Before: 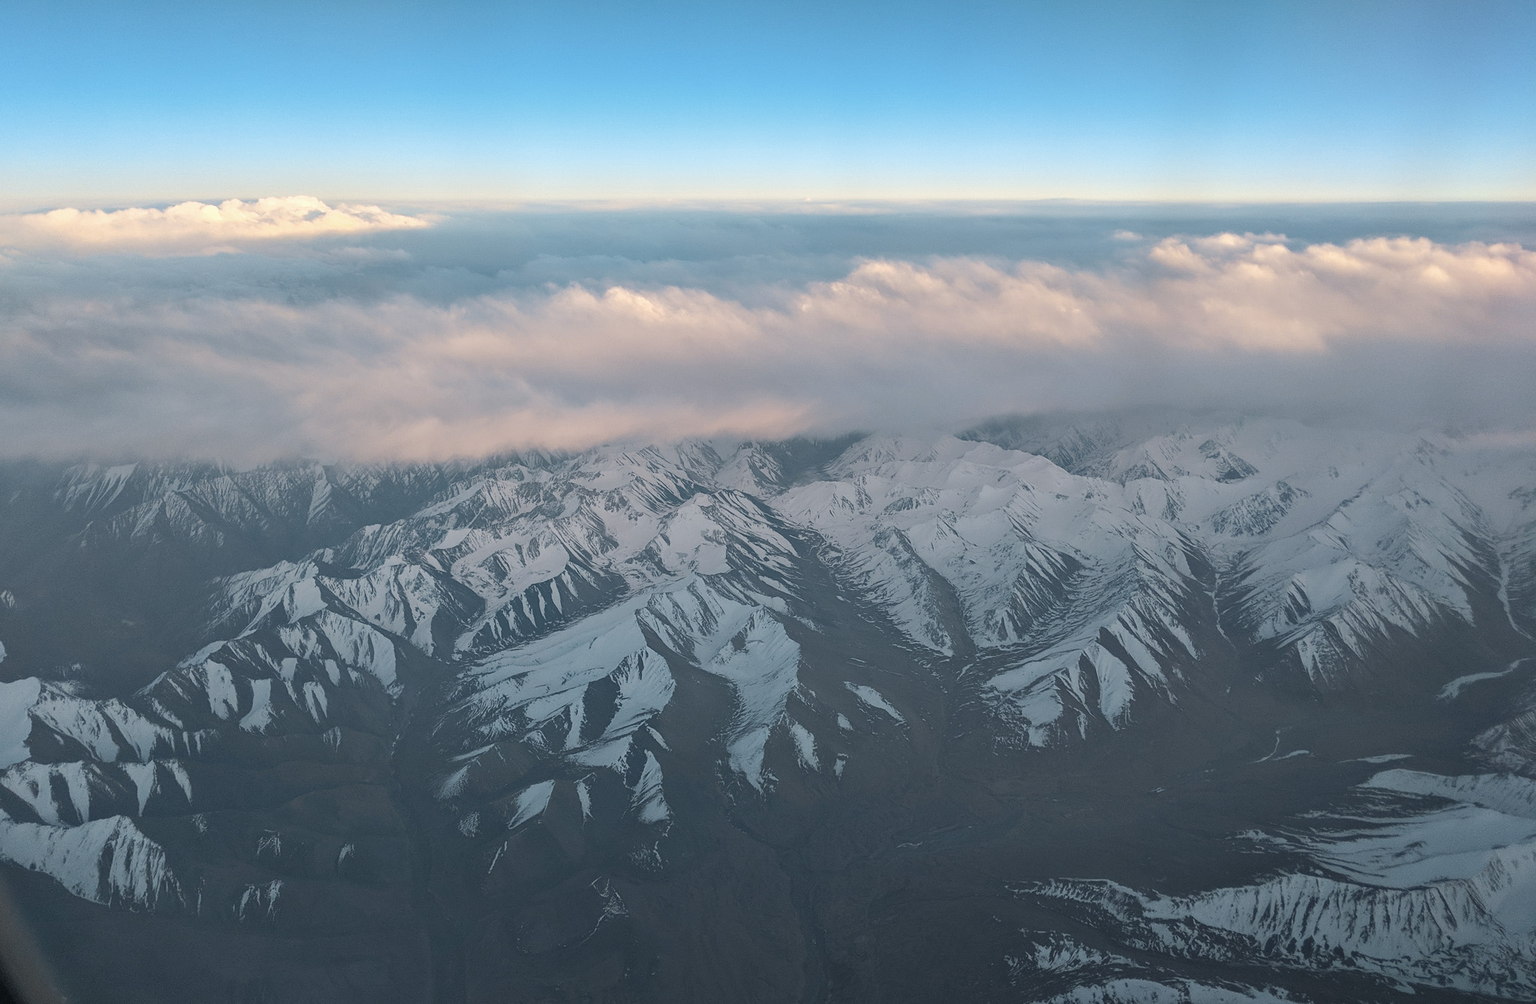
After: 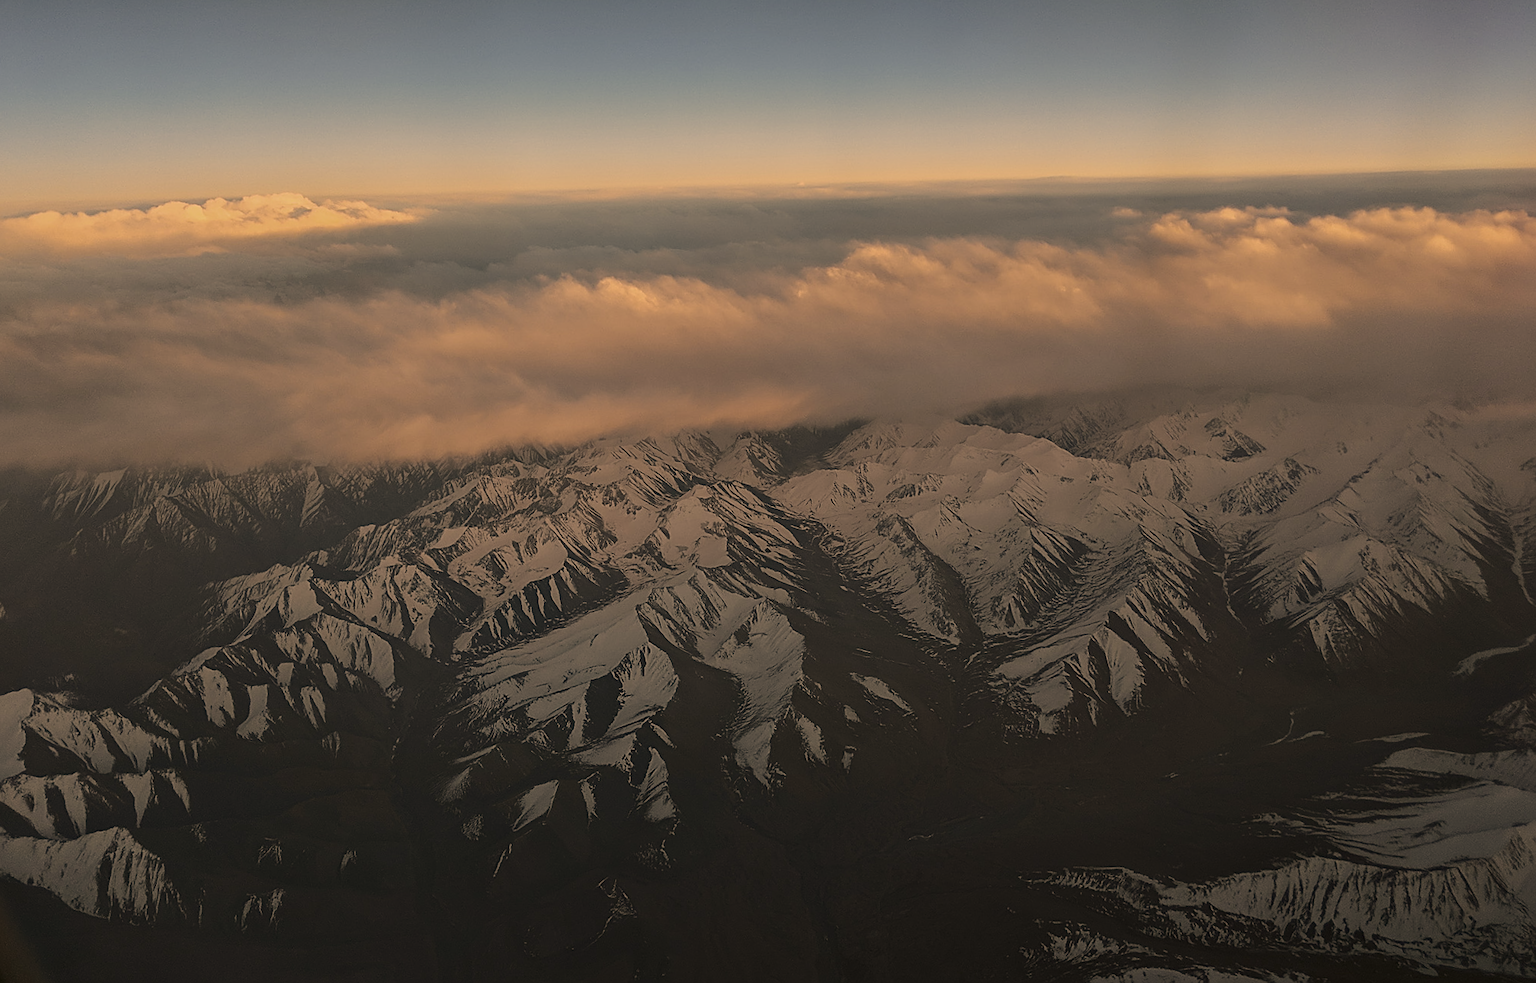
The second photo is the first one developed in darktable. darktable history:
color correction: highlights a* 17.94, highlights b* 35.39, shadows a* 1.48, shadows b* 6.42, saturation 1.01
contrast brightness saturation: contrast 0.22
crop: bottom 0.071%
rotate and perspective: rotation -1.42°, crop left 0.016, crop right 0.984, crop top 0.035, crop bottom 0.965
exposure: exposure -1 EV, compensate highlight preservation false
tone equalizer: on, module defaults
sharpen: on, module defaults
shadows and highlights: shadows -20, white point adjustment -2, highlights -35
